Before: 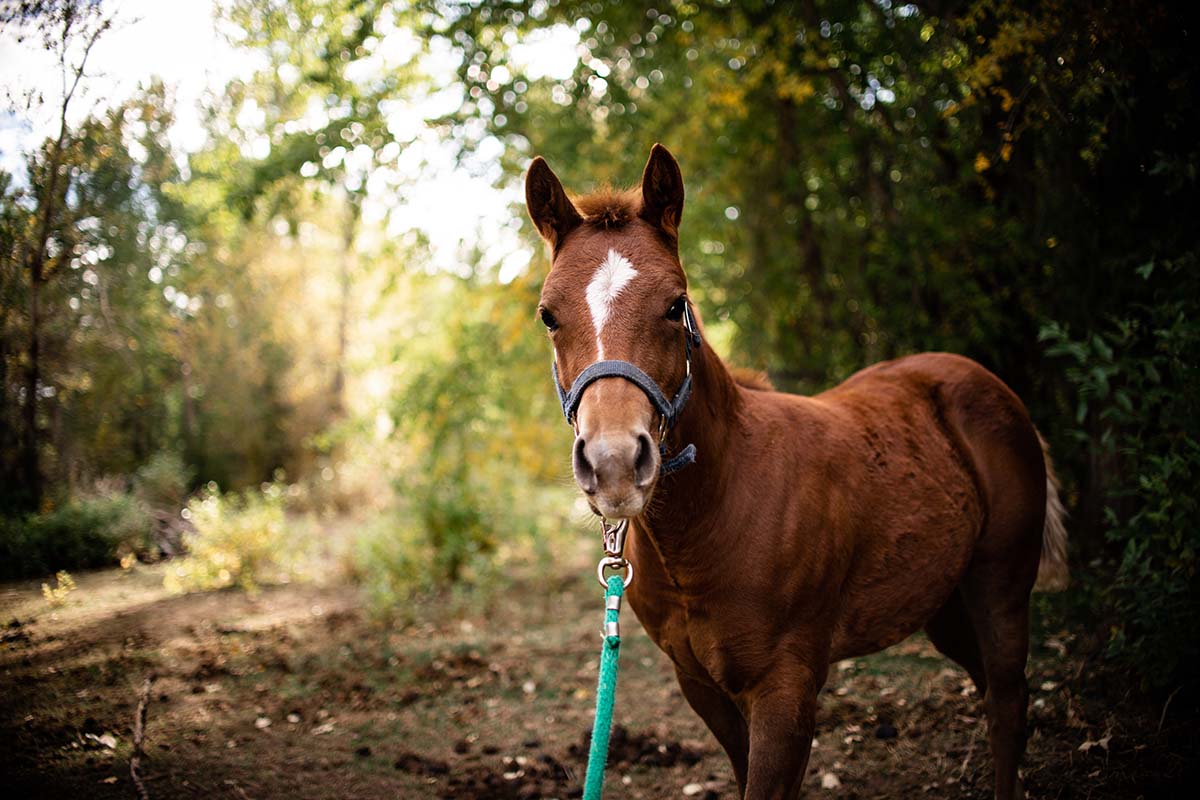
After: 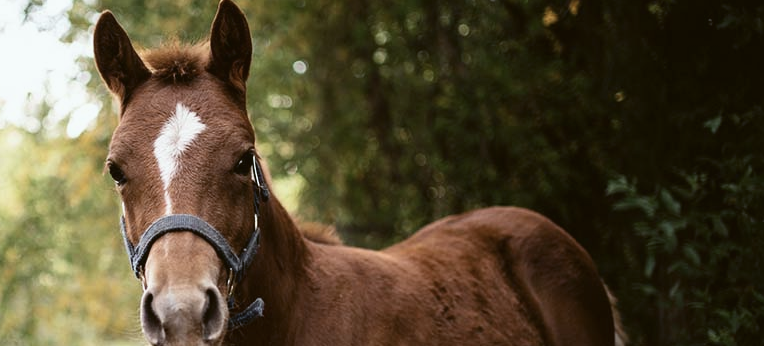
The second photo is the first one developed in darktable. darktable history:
color balance: lift [1.004, 1.002, 1.002, 0.998], gamma [1, 1.007, 1.002, 0.993], gain [1, 0.977, 1.013, 1.023], contrast -3.64%
contrast brightness saturation: contrast 0.1, saturation -0.3
crop: left 36.005%, top 18.293%, right 0.31%, bottom 38.444%
